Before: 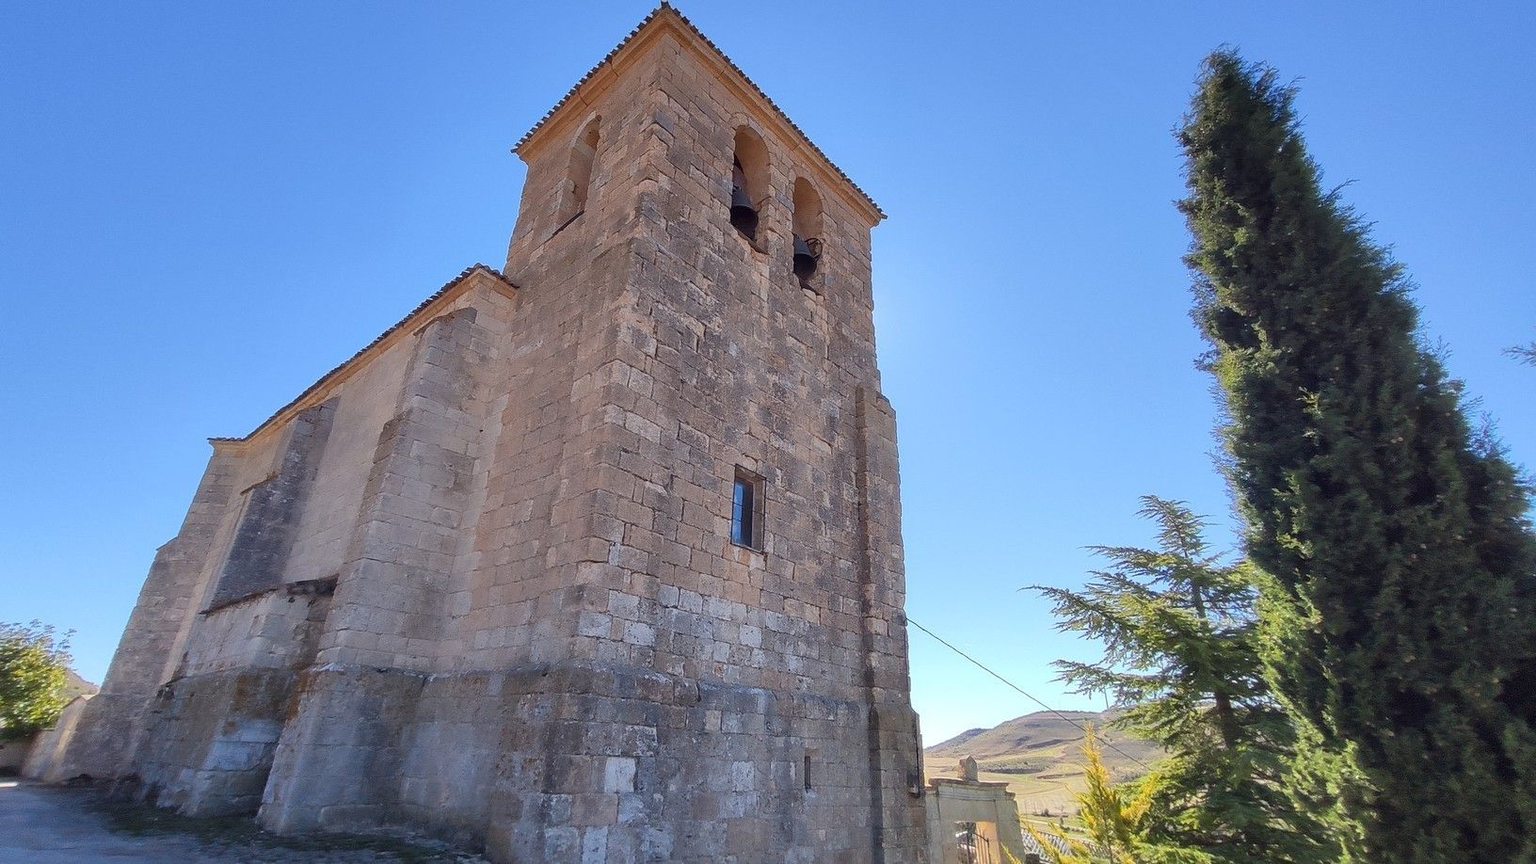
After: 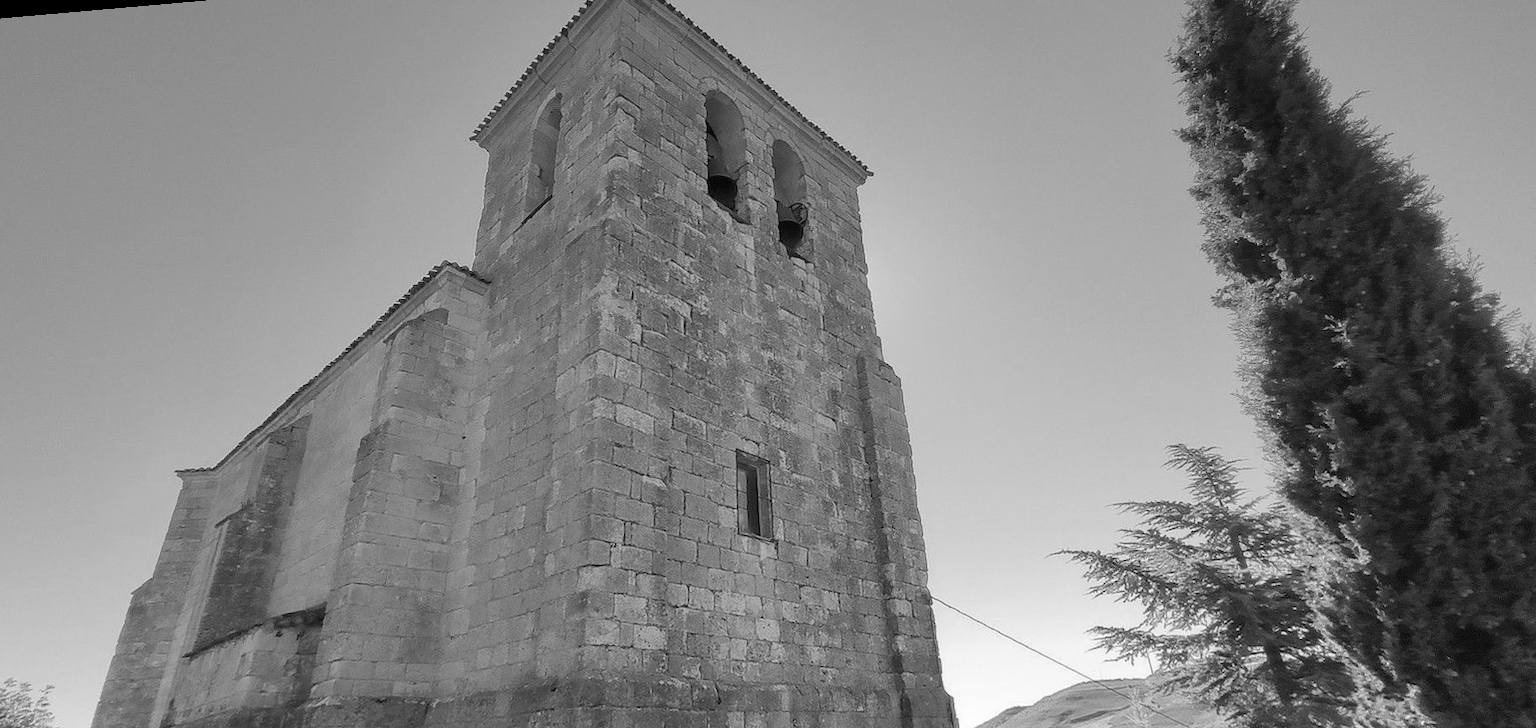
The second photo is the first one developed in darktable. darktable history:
white balance: emerald 1
monochrome: on, module defaults
rotate and perspective: rotation -5°, crop left 0.05, crop right 0.952, crop top 0.11, crop bottom 0.89
crop and rotate: top 0%, bottom 11.49%
